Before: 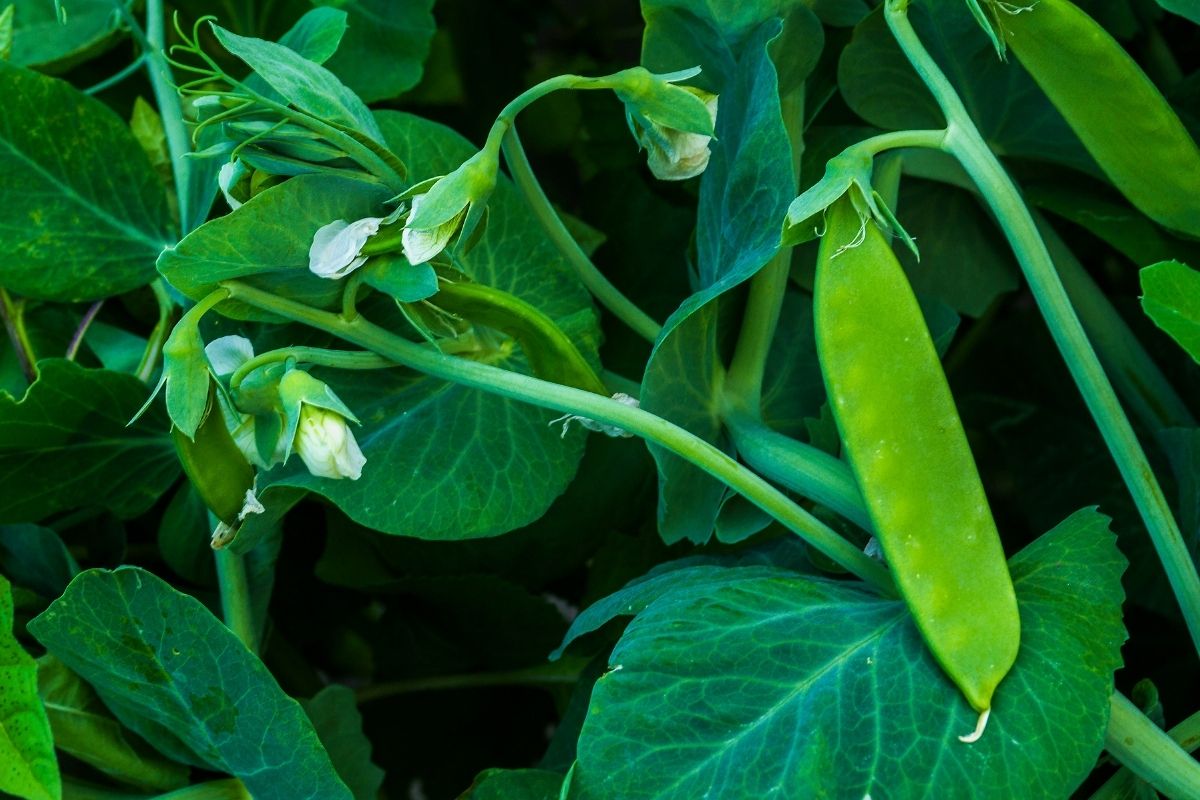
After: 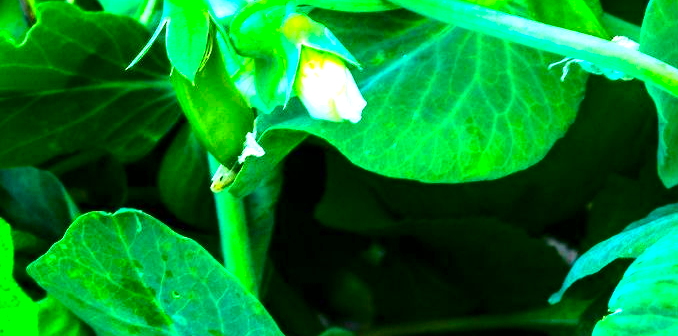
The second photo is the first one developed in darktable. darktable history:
contrast brightness saturation: contrast 0.161, saturation 0.32
exposure: black level correction 0.001, exposure 1.734 EV, compensate exposure bias true, compensate highlight preservation false
tone equalizer: -8 EV -0.436 EV, -7 EV -0.42 EV, -6 EV -0.311 EV, -5 EV -0.242 EV, -3 EV 0.225 EV, -2 EV 0.345 EV, -1 EV 0.393 EV, +0 EV 0.4 EV, mask exposure compensation -0.512 EV
crop: top 44.649%, right 43.418%, bottom 13.247%
